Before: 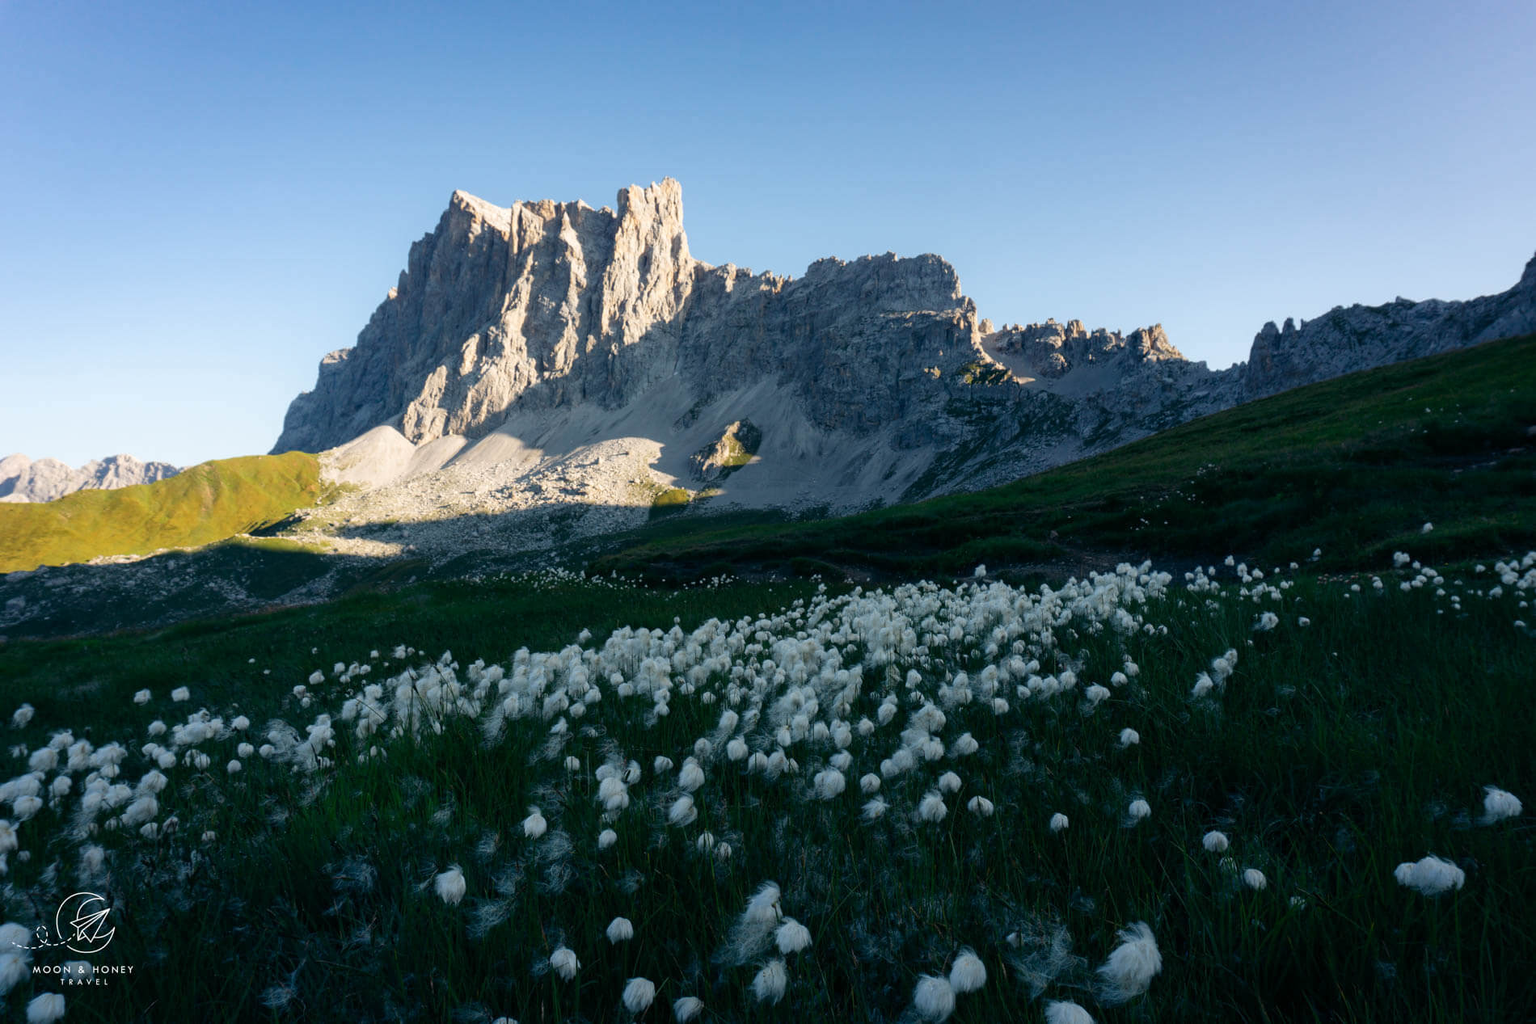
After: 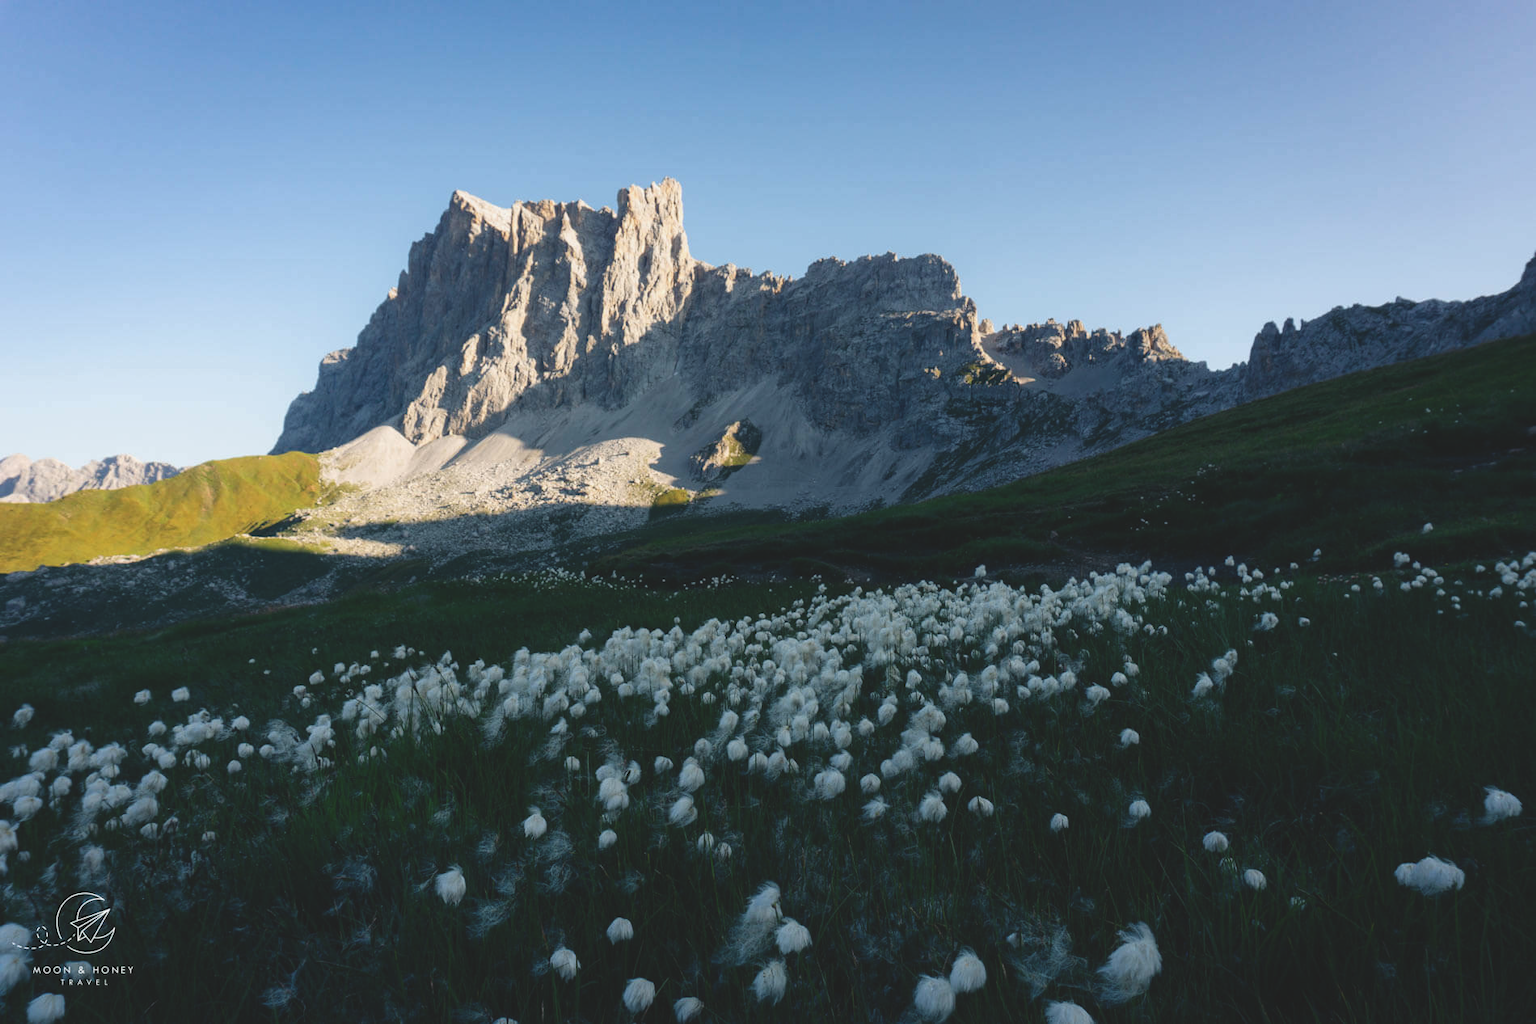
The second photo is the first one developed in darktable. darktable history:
exposure: black level correction -0.015, exposure -0.127 EV, compensate highlight preservation false
